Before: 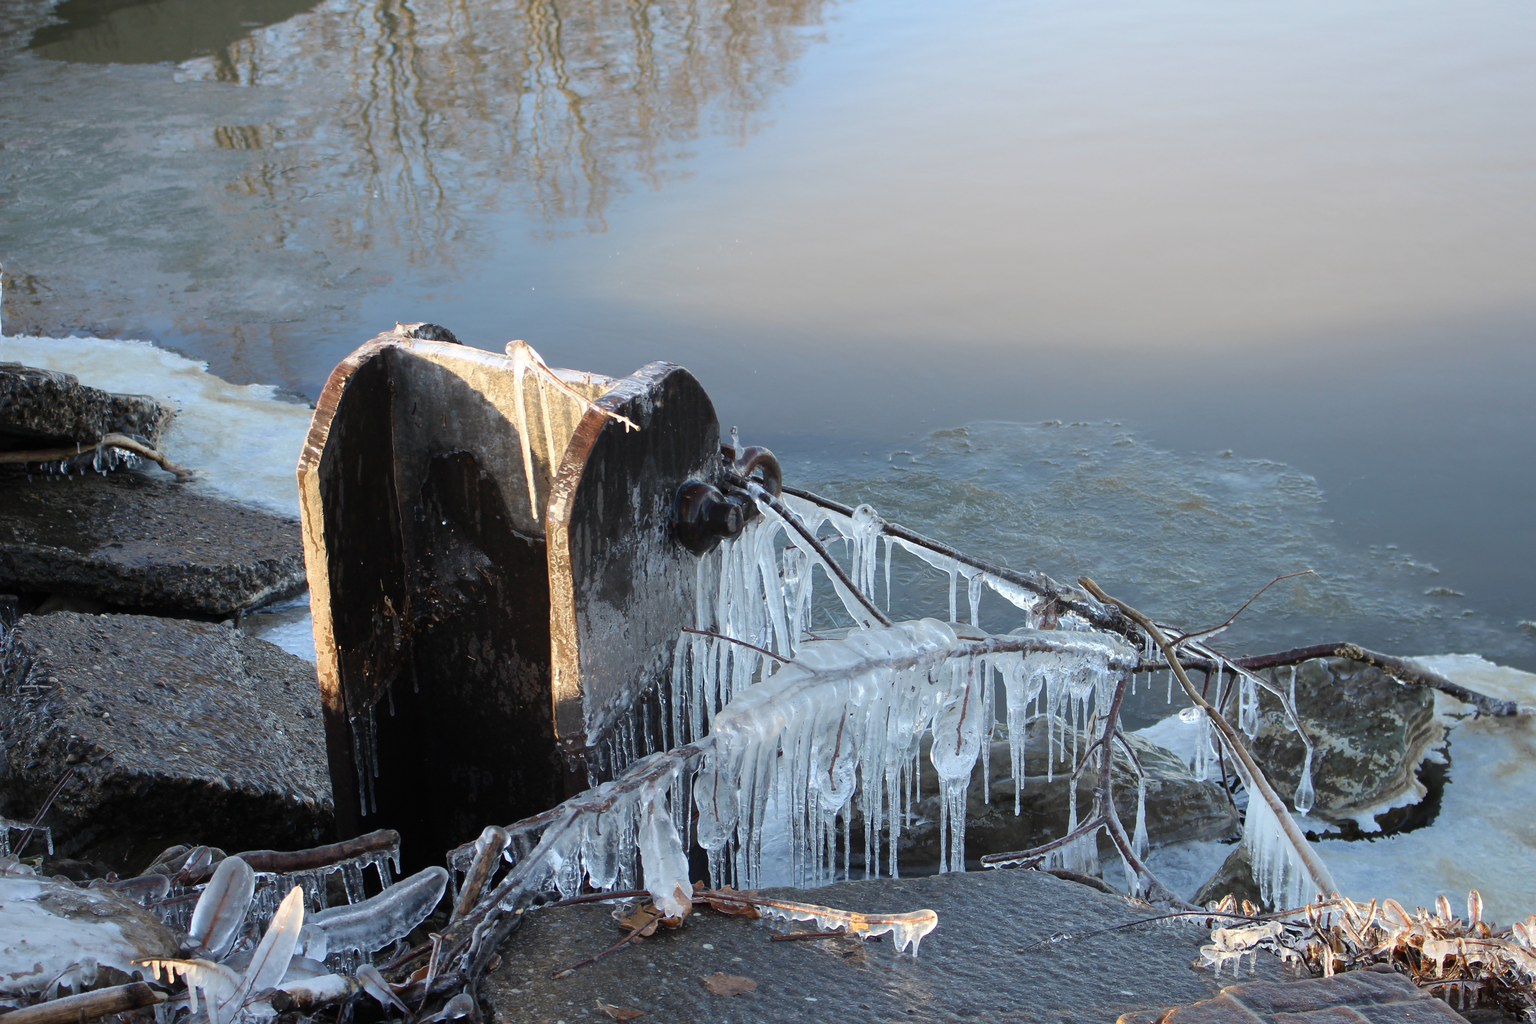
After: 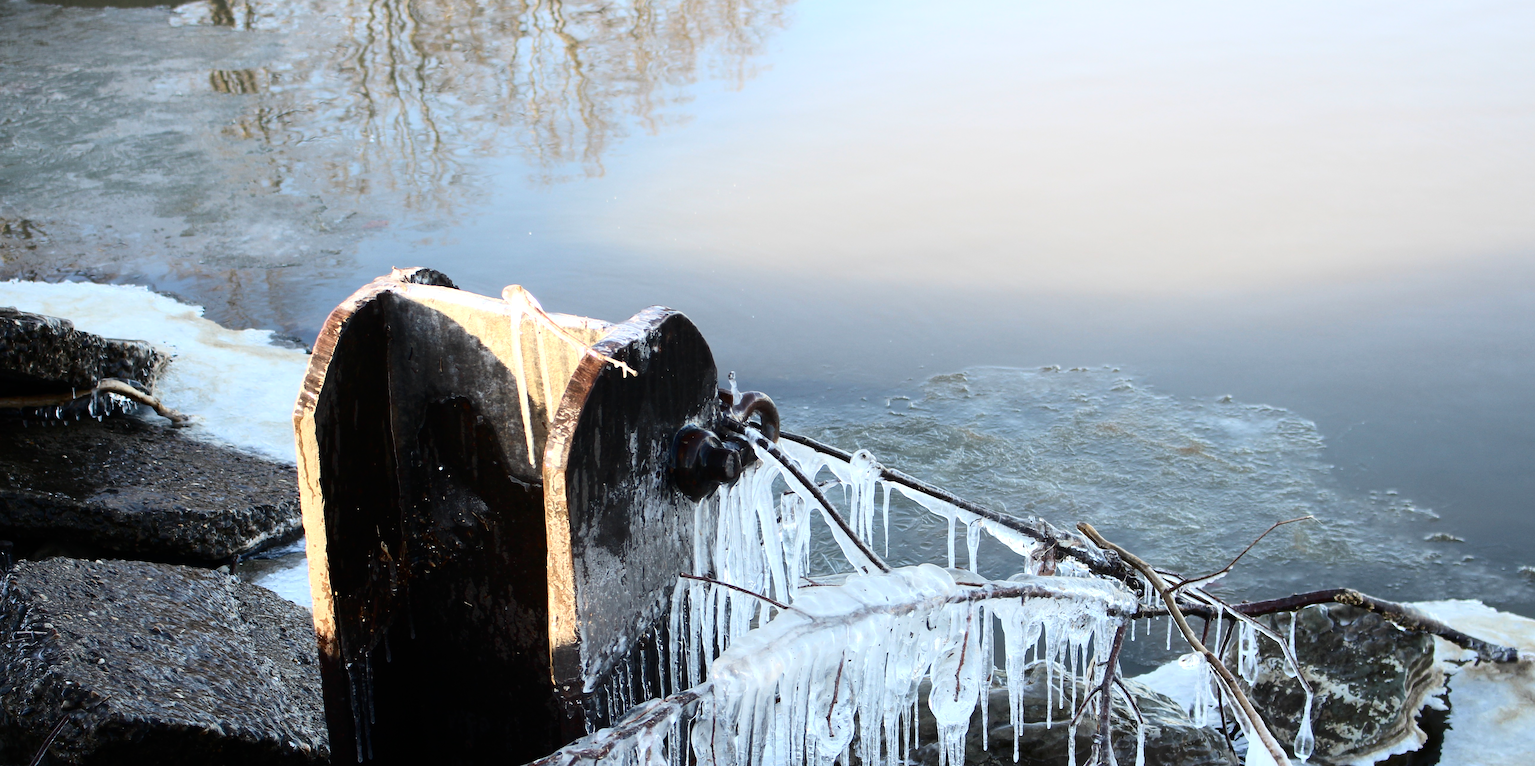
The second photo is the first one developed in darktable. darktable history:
tone equalizer: -8 EV -0.391 EV, -7 EV -0.429 EV, -6 EV -0.341 EV, -5 EV -0.235 EV, -3 EV 0.19 EV, -2 EV 0.327 EV, -1 EV 0.374 EV, +0 EV 0.399 EV
crop: left 0.361%, top 5.533%, bottom 19.902%
contrast brightness saturation: contrast 0.284
